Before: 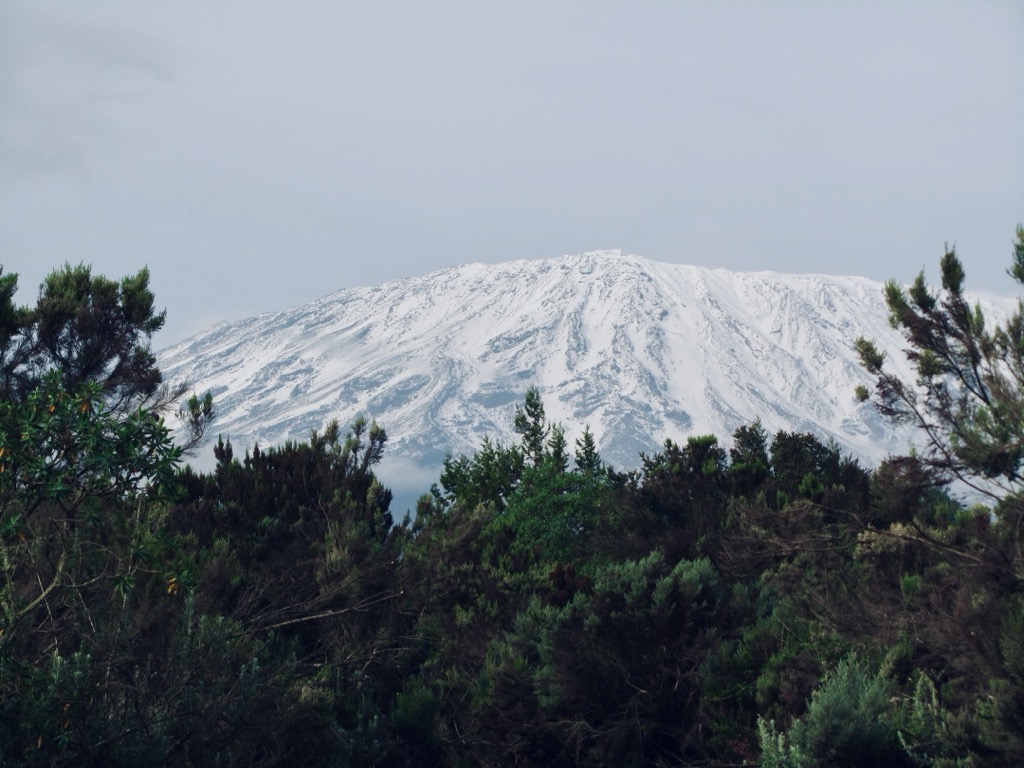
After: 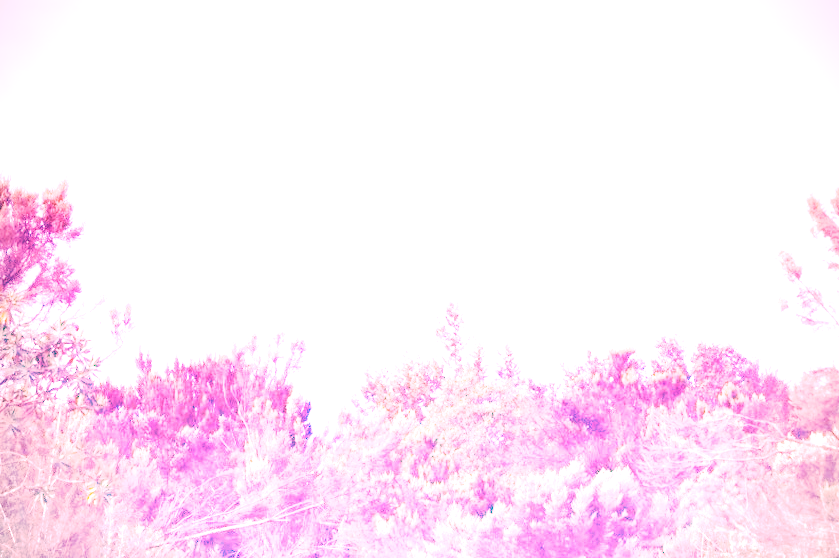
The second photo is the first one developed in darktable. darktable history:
crop: left 7.856%, top 11.836%, right 10.12%, bottom 15.387%
base curve: curves: ch0 [(0, 0) (0, 0.001) (0.001, 0.001) (0.004, 0.002) (0.007, 0.004) (0.015, 0.013) (0.033, 0.045) (0.052, 0.096) (0.075, 0.17) (0.099, 0.241) (0.163, 0.42) (0.219, 0.55) (0.259, 0.616) (0.327, 0.722) (0.365, 0.765) (0.522, 0.873) (0.547, 0.881) (0.689, 0.919) (0.826, 0.952) (1, 1)], preserve colors none
graduated density: density -3.9 EV
vignetting: on, module defaults
exposure: black level correction -0.002, exposure 1.35 EV, compensate highlight preservation false
white balance: red 4.26, blue 1.802
